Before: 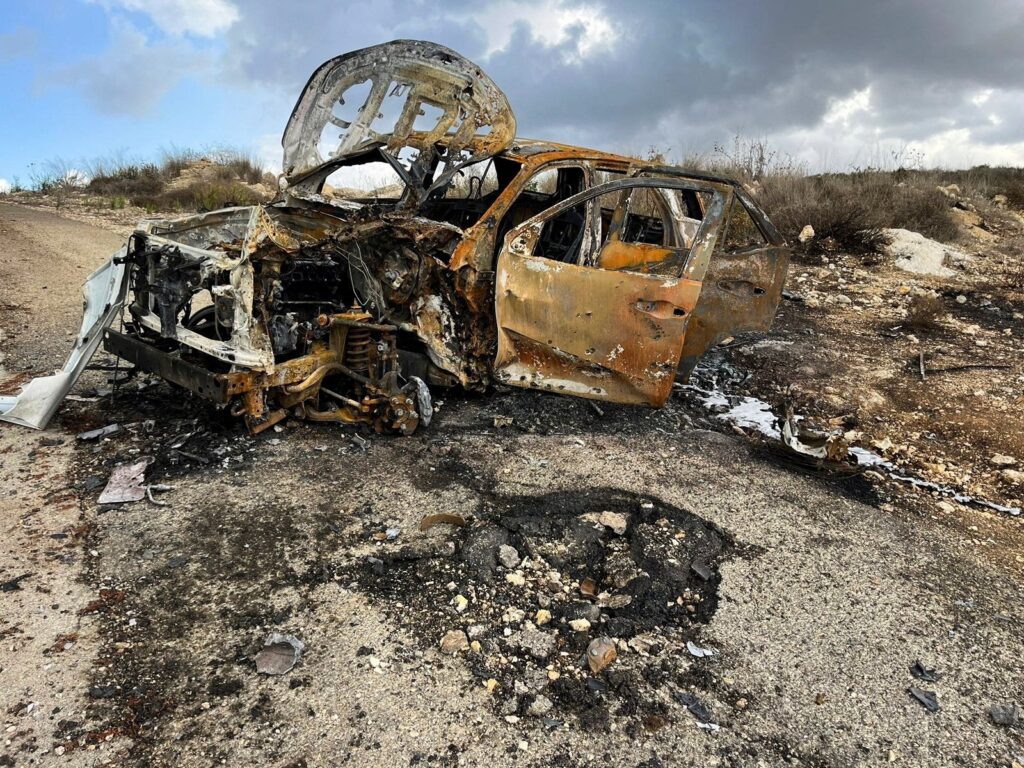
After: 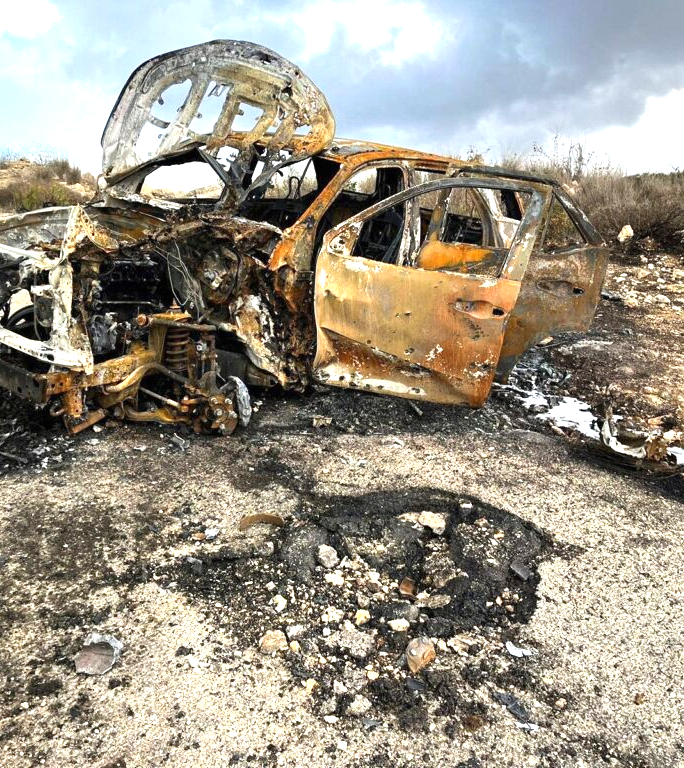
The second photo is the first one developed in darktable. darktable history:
crop and rotate: left 17.762%, right 15.391%
exposure: black level correction 0, exposure 1 EV, compensate exposure bias true, compensate highlight preservation false
